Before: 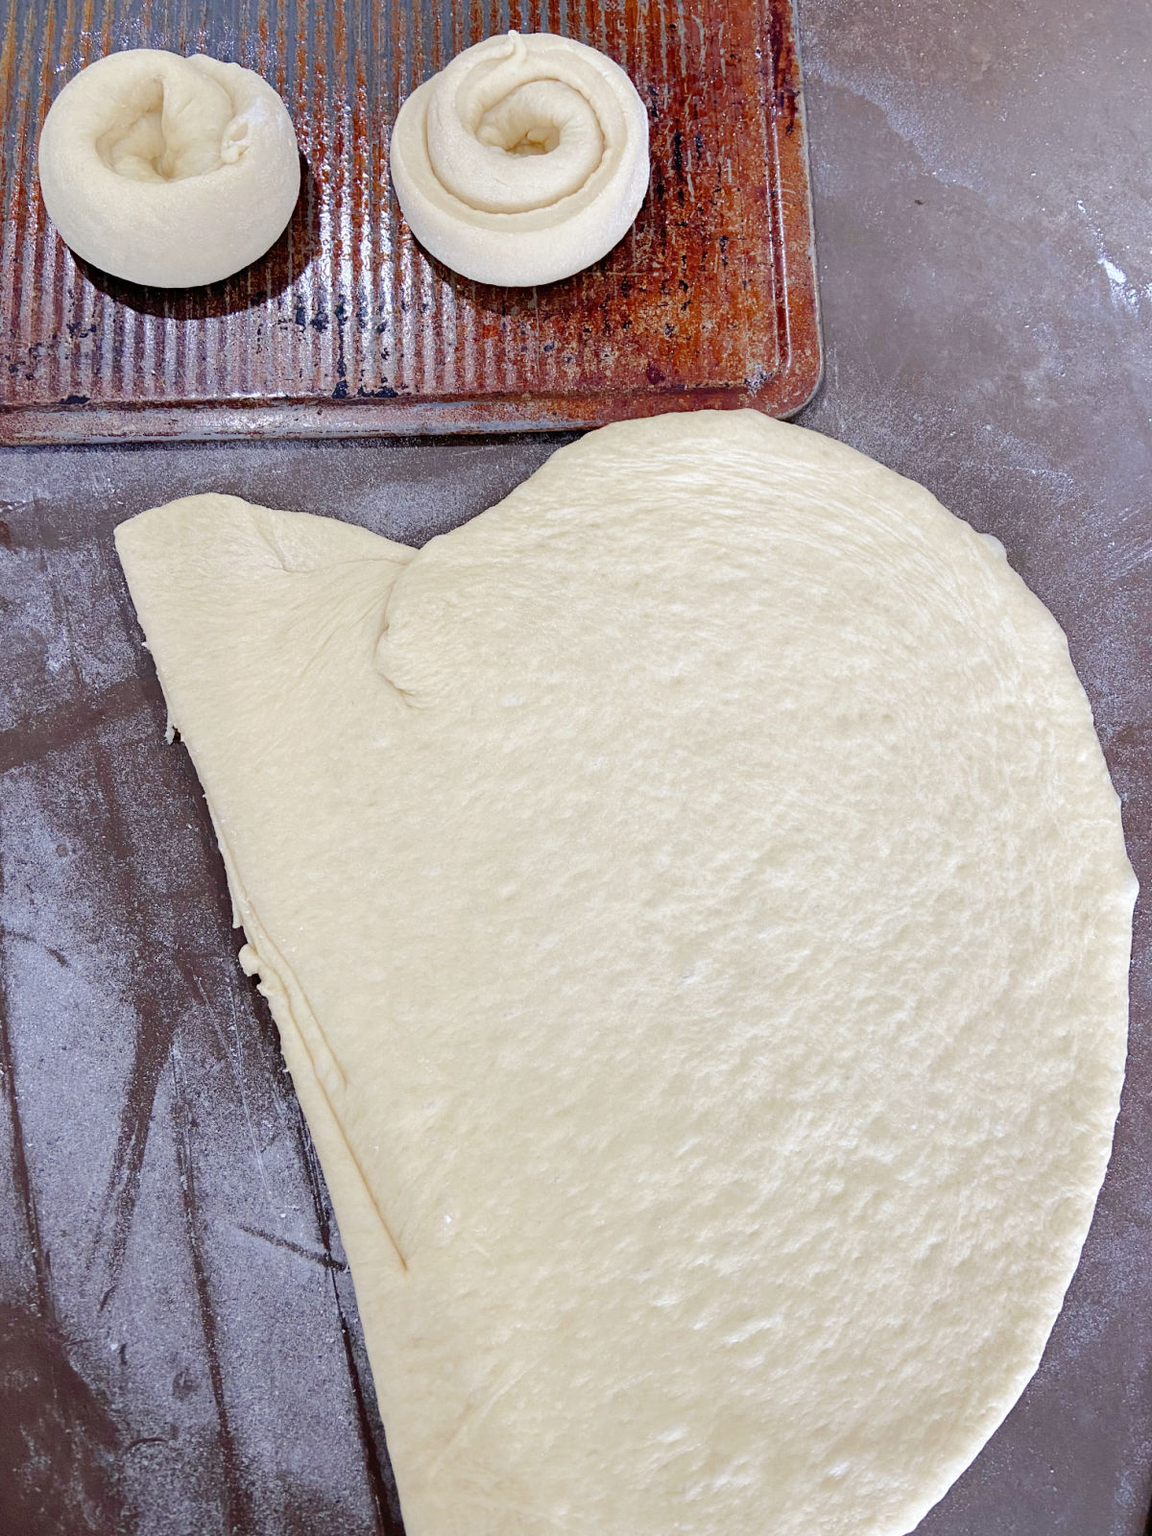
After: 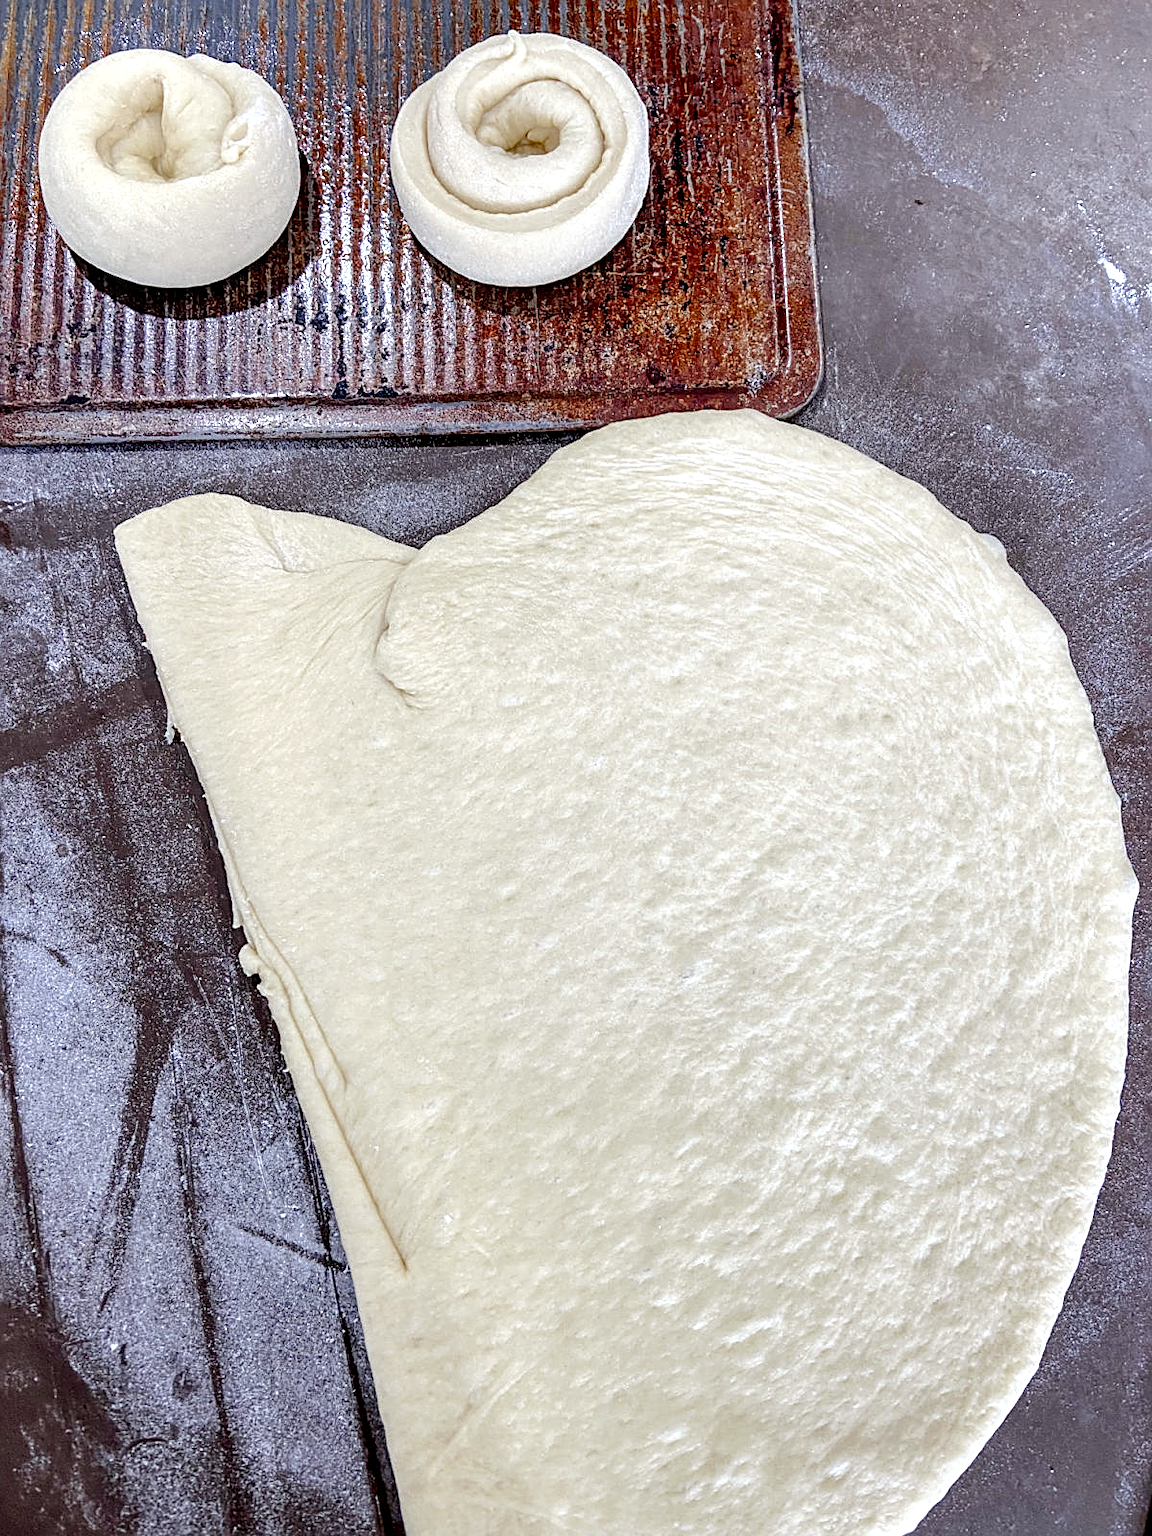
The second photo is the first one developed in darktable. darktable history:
white balance: red 0.982, blue 1.018
sharpen: on, module defaults
local contrast: highlights 65%, shadows 54%, detail 169%, midtone range 0.514
